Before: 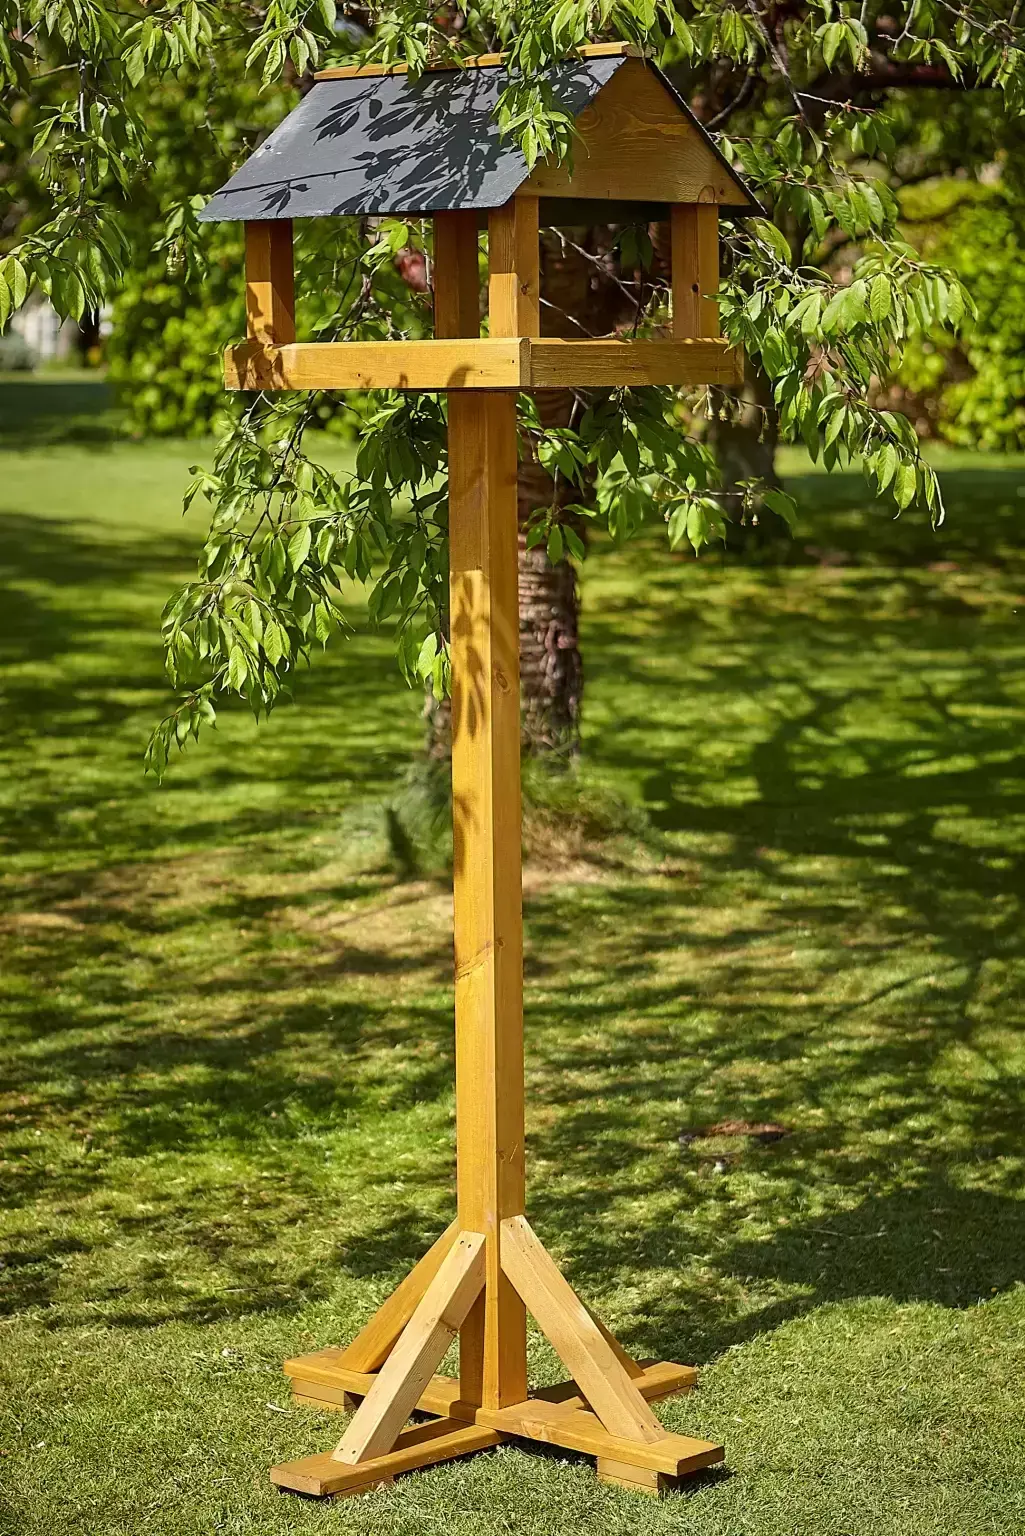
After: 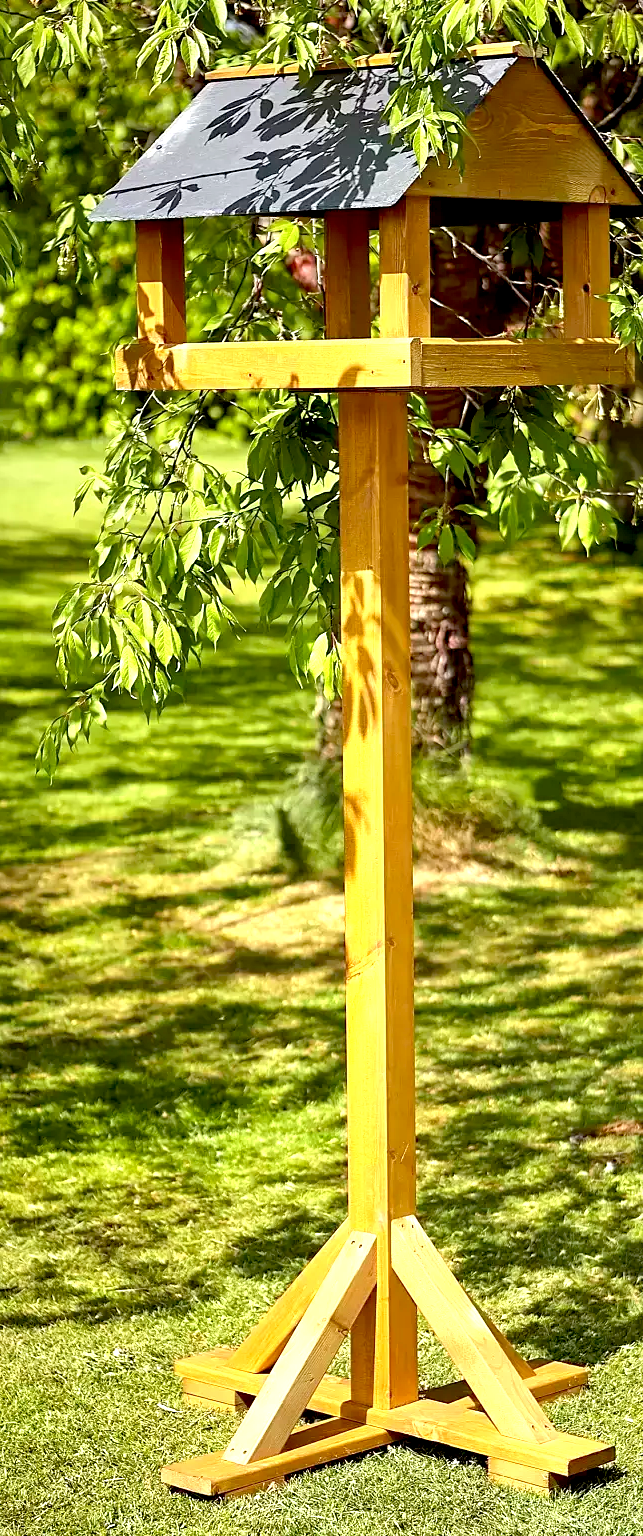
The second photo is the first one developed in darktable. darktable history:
crop: left 10.636%, right 26.543%
exposure: black level correction 0.01, exposure 1 EV, compensate highlight preservation false
